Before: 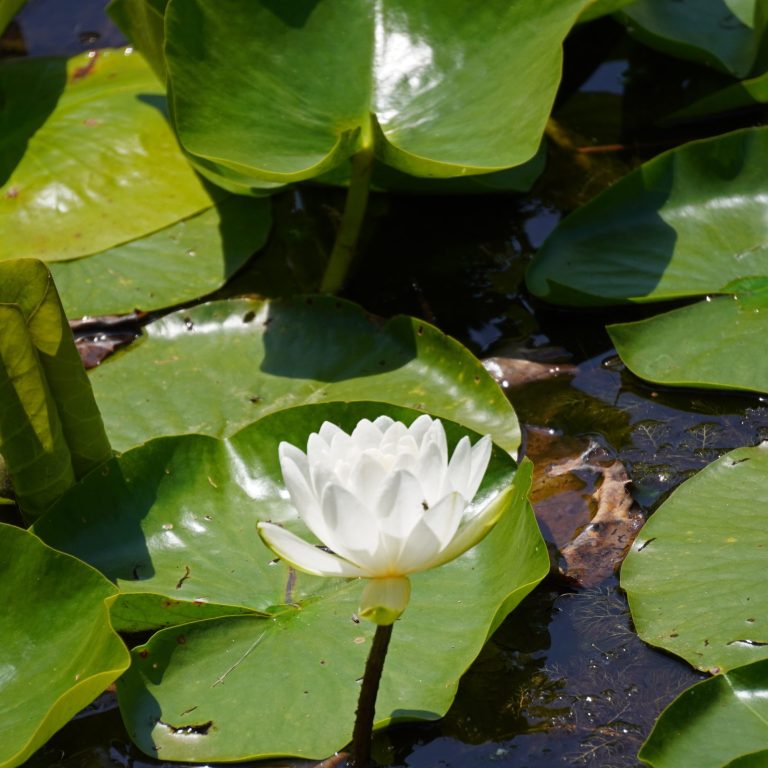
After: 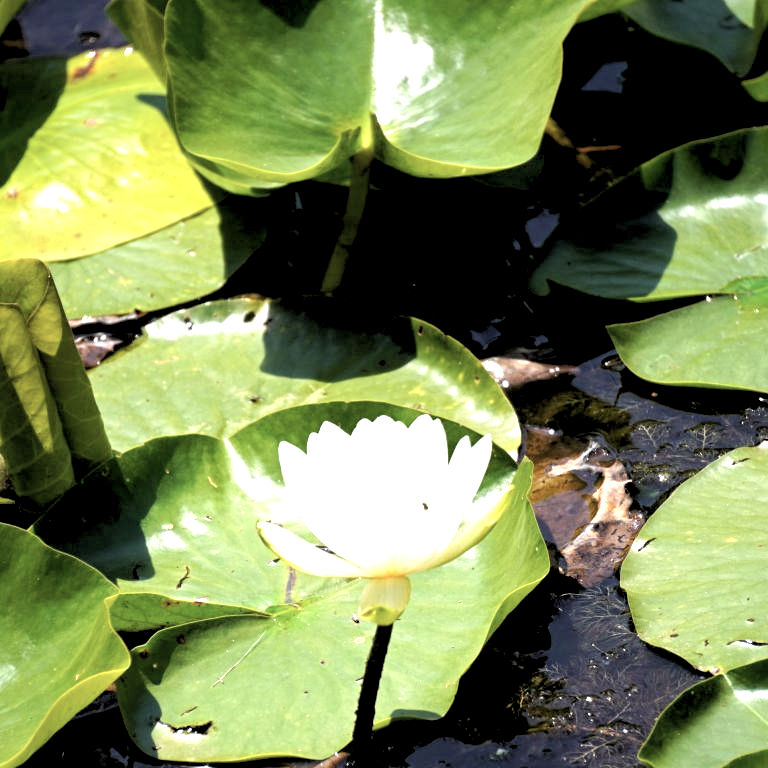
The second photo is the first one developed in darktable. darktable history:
exposure: black level correction 0, exposure 1.3 EV, compensate exposure bias true, compensate highlight preservation false
rgb levels: levels [[0.034, 0.472, 0.904], [0, 0.5, 1], [0, 0.5, 1]]
contrast brightness saturation: contrast 0.06, brightness -0.01, saturation -0.23
